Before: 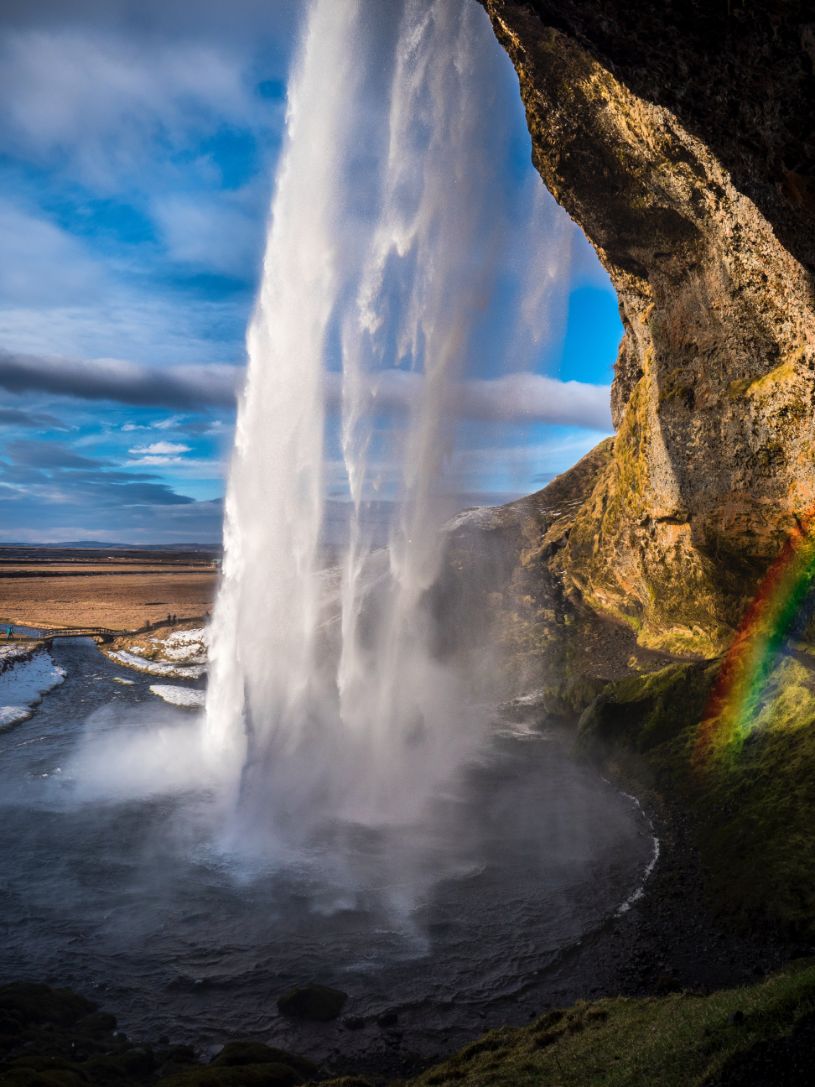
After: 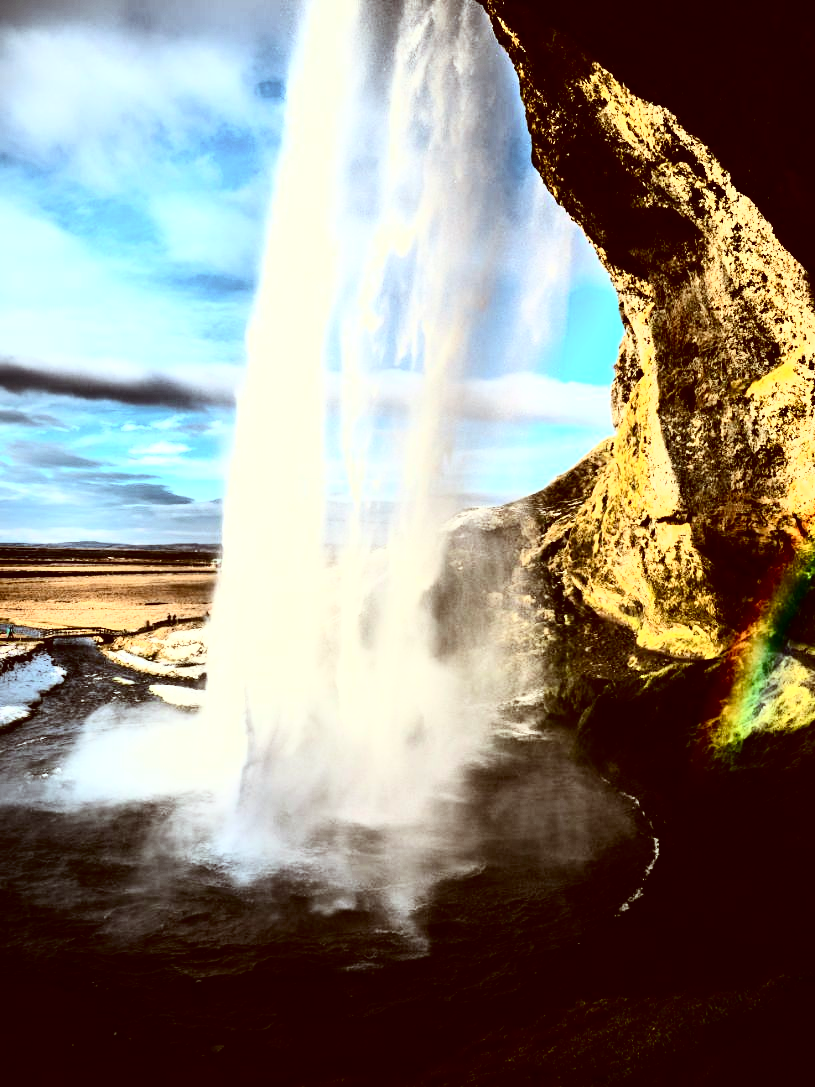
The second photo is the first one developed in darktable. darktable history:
contrast brightness saturation: contrast 0.22
exposure: black level correction 0, exposure 0.693 EV, compensate highlight preservation false
tone curve: curves: ch0 [(0, 0) (0.003, 0.002) (0.011, 0.002) (0.025, 0.002) (0.044, 0.002) (0.069, 0.002) (0.1, 0.003) (0.136, 0.008) (0.177, 0.03) (0.224, 0.058) (0.277, 0.139) (0.335, 0.233) (0.399, 0.363) (0.468, 0.506) (0.543, 0.649) (0.623, 0.781) (0.709, 0.88) (0.801, 0.956) (0.898, 0.994) (1, 1)], color space Lab, independent channels, preserve colors none
color correction: highlights a* -5.19, highlights b* 9.8, shadows a* 9.85, shadows b* 24.14
